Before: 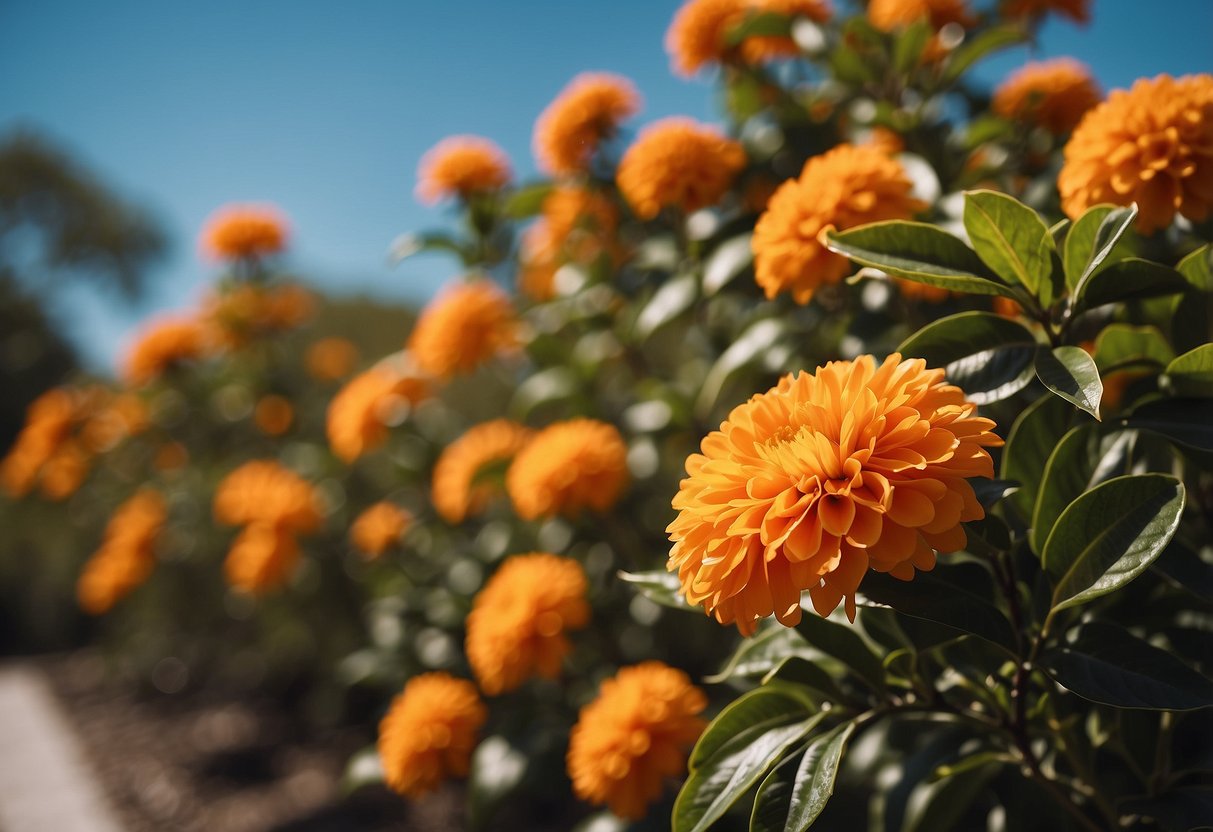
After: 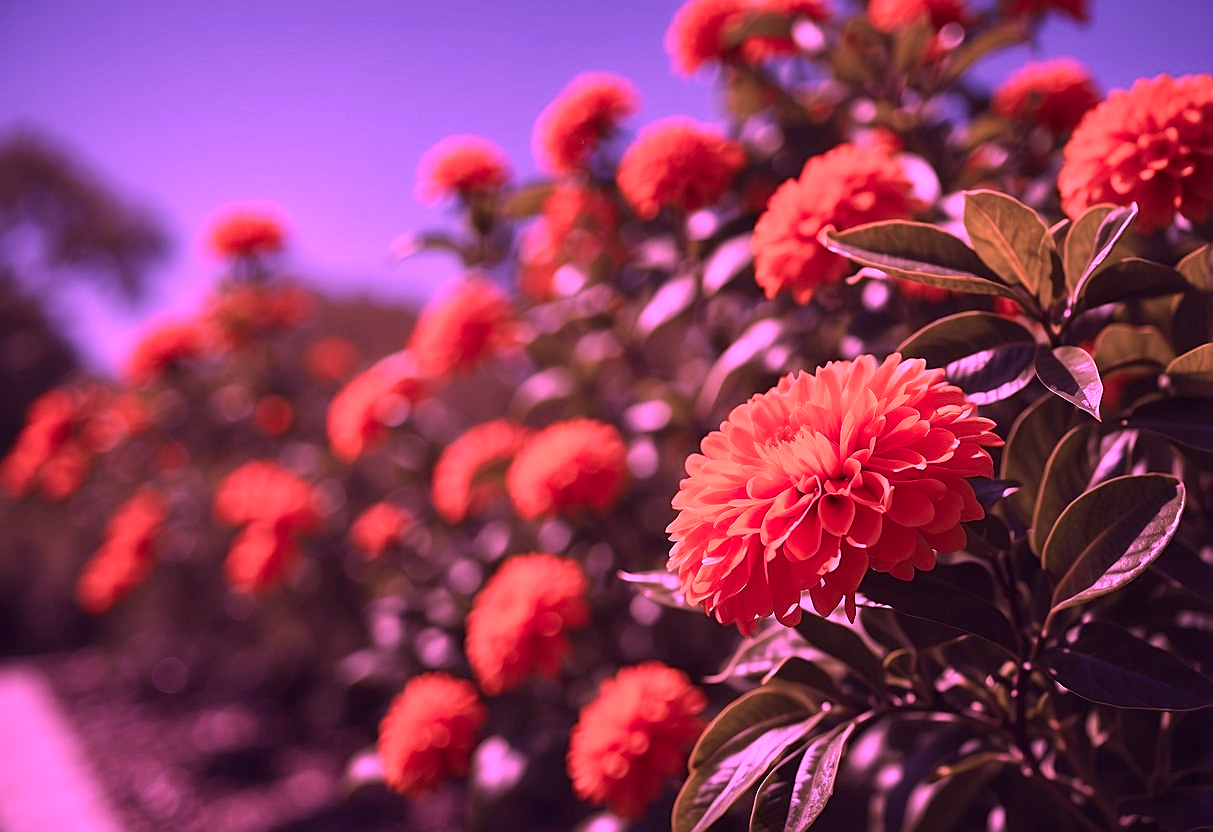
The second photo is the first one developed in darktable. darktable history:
color calibration: illuminant custom, x 0.261, y 0.521, temperature 7054.11 K
sharpen: on, module defaults
